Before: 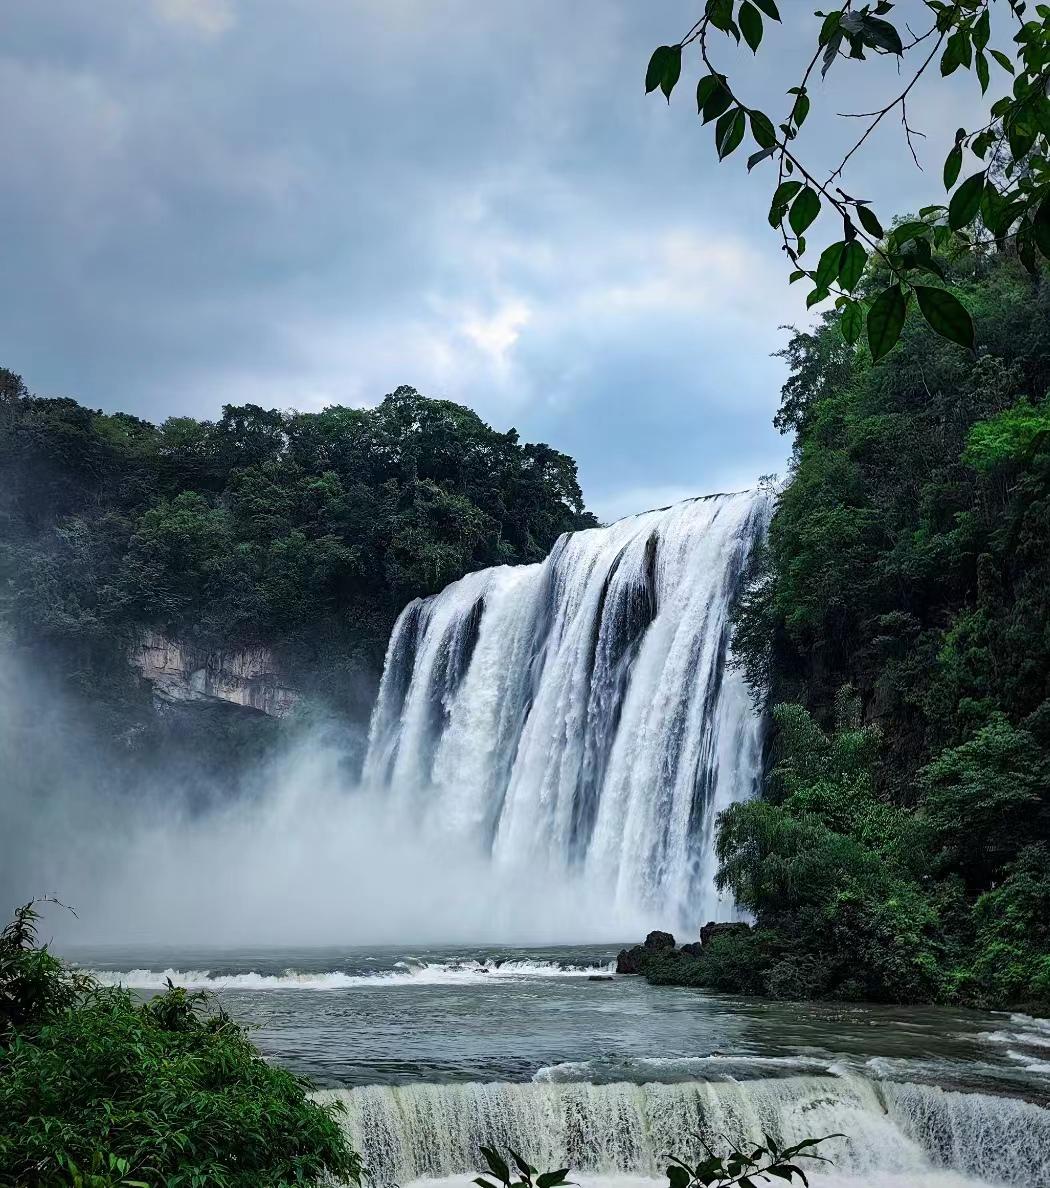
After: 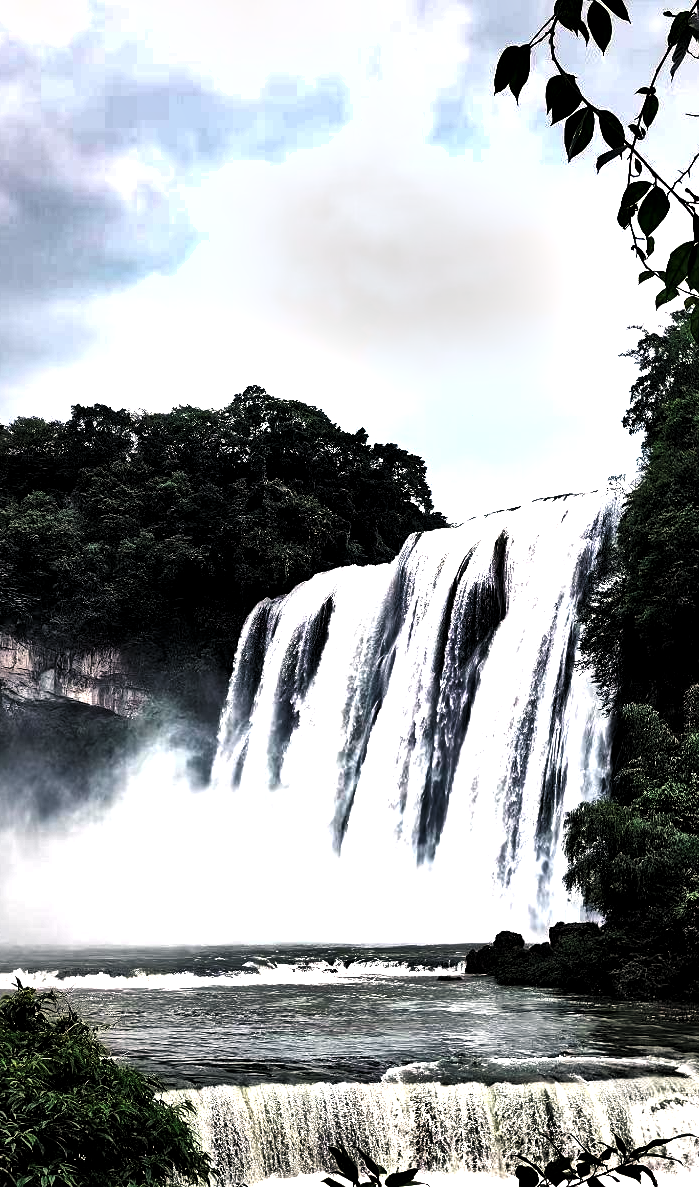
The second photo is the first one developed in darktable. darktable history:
levels: levels [0.044, 0.475, 0.791]
crop and rotate: left 14.385%, right 18.948%
color zones: mix -62.47%
exposure: black level correction -0.003, exposure 0.04 EV, compensate highlight preservation false
filmic rgb: white relative exposure 2.34 EV, hardness 6.59
white balance: red 1.127, blue 0.943
shadows and highlights: shadows 60, soften with gaussian
